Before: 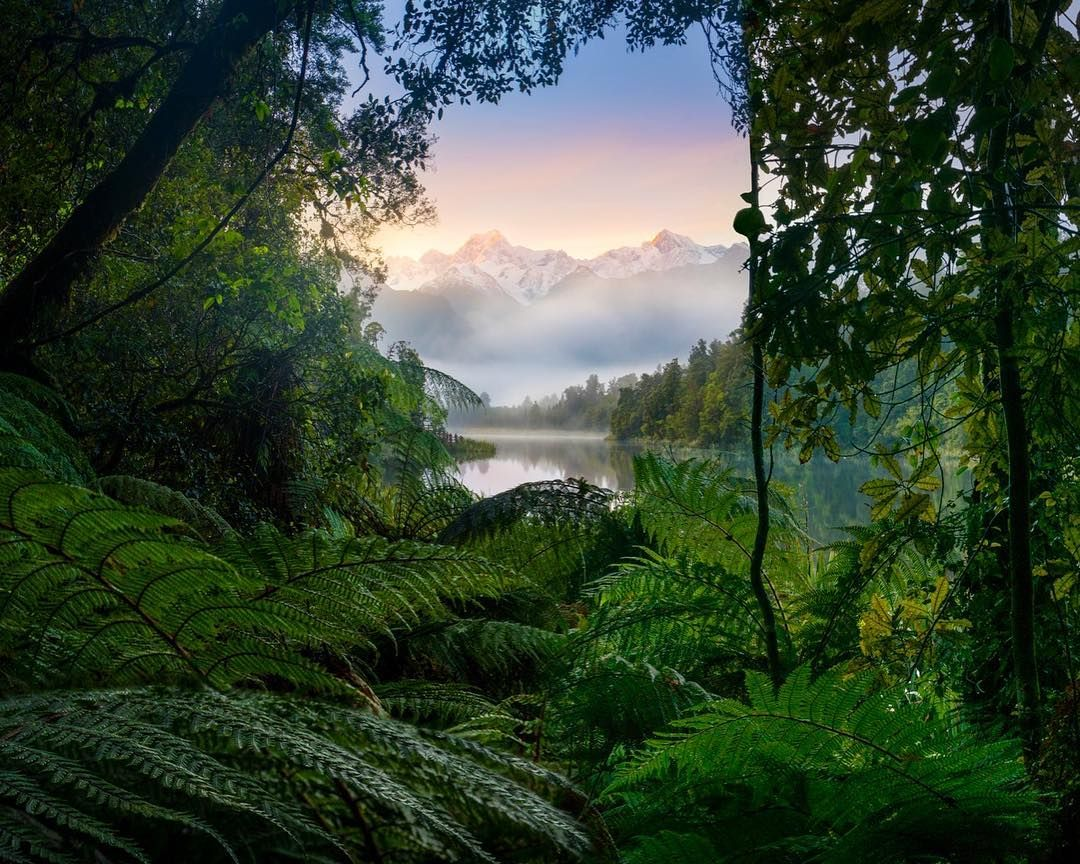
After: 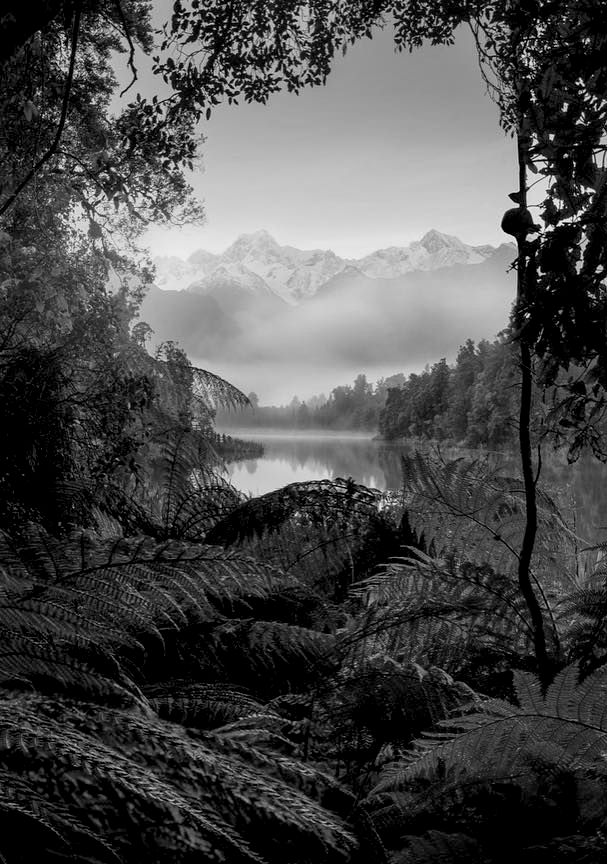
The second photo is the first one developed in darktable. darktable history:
exposure: black level correction 0.011, compensate highlight preservation false
monochrome: a 14.95, b -89.96
crop: left 21.496%, right 22.254%
